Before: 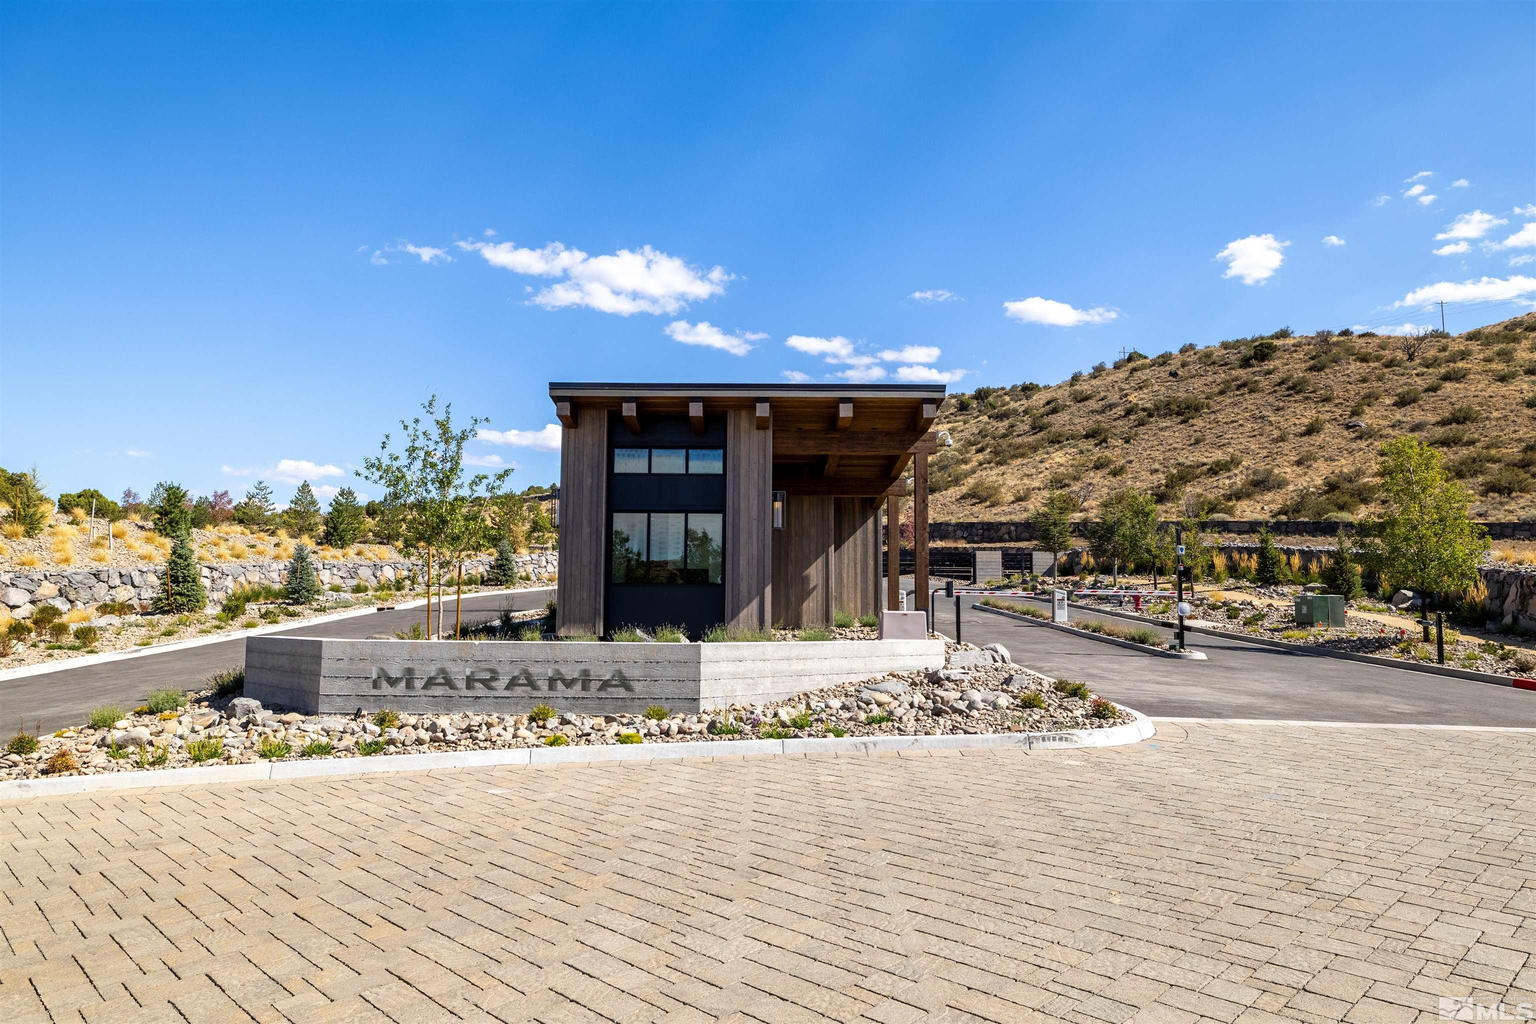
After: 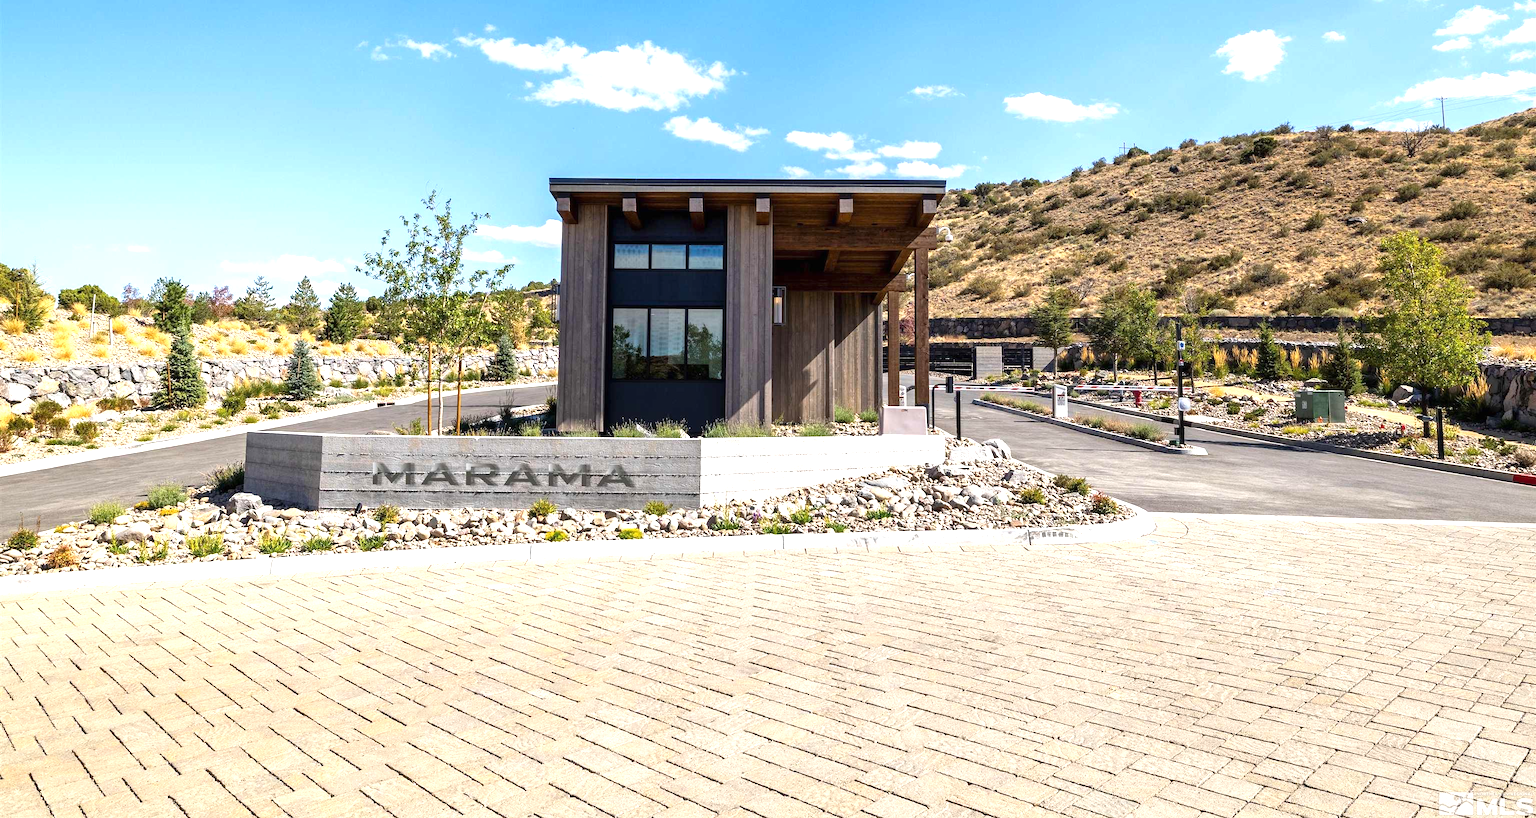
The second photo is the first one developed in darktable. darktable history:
crop and rotate: top 19.998%
exposure: black level correction 0, exposure 0.7 EV, compensate exposure bias true, compensate highlight preservation false
